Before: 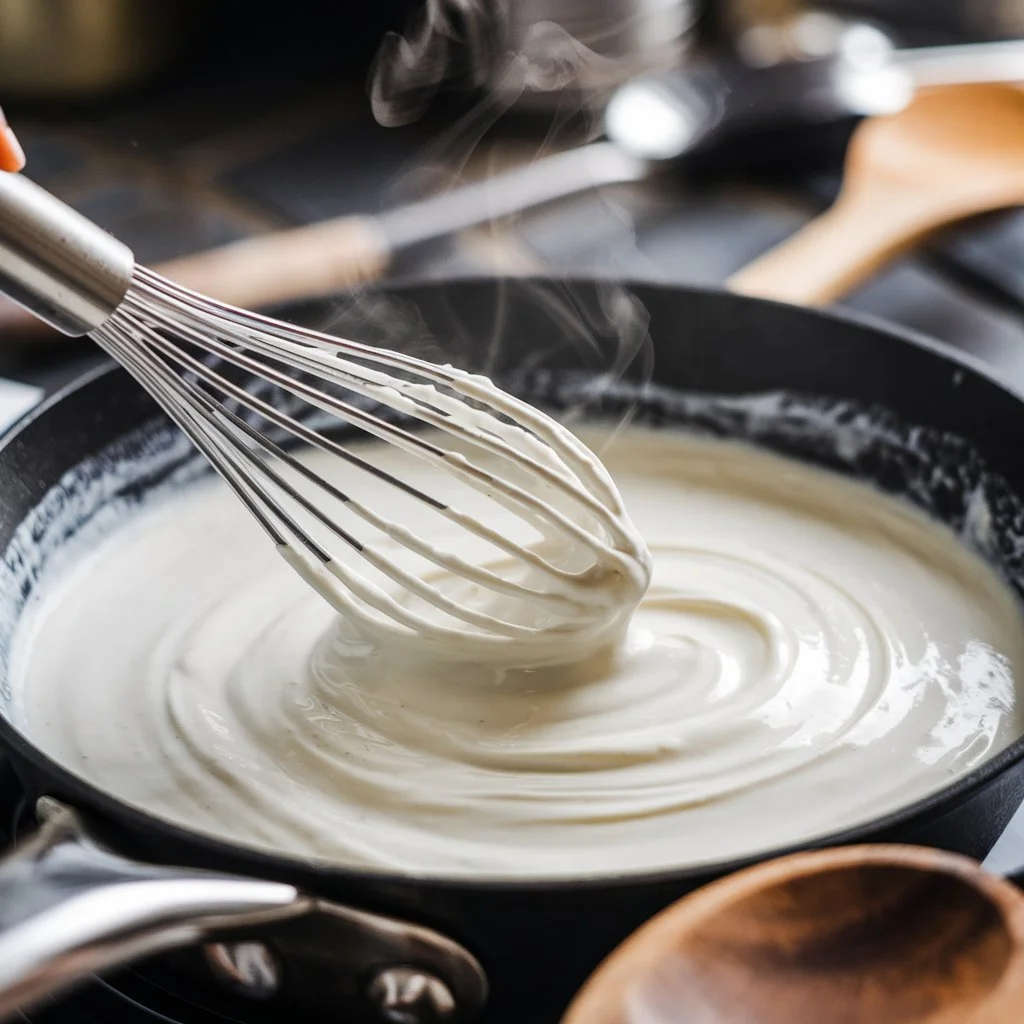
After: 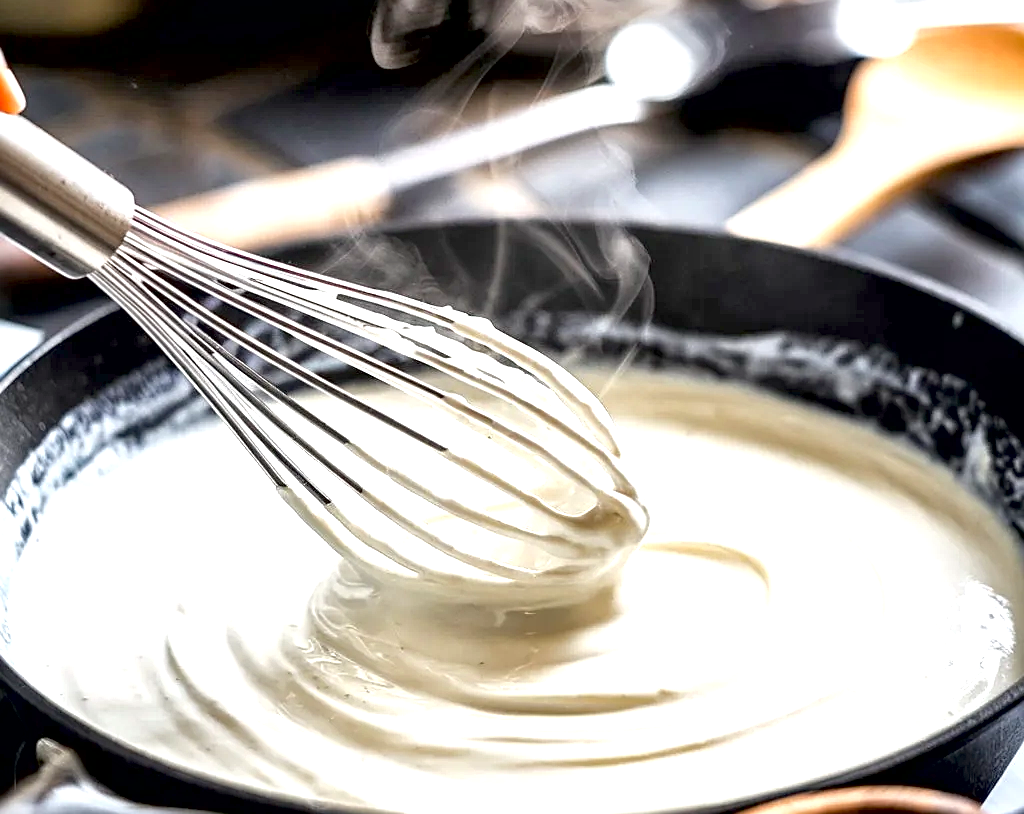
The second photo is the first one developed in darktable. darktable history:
local contrast: mode bilateral grid, contrast 19, coarseness 50, detail 173%, midtone range 0.2
sharpen: on, module defaults
crop and rotate: top 5.664%, bottom 14.8%
exposure: black level correction 0.008, exposure 0.98 EV, compensate exposure bias true, compensate highlight preservation false
